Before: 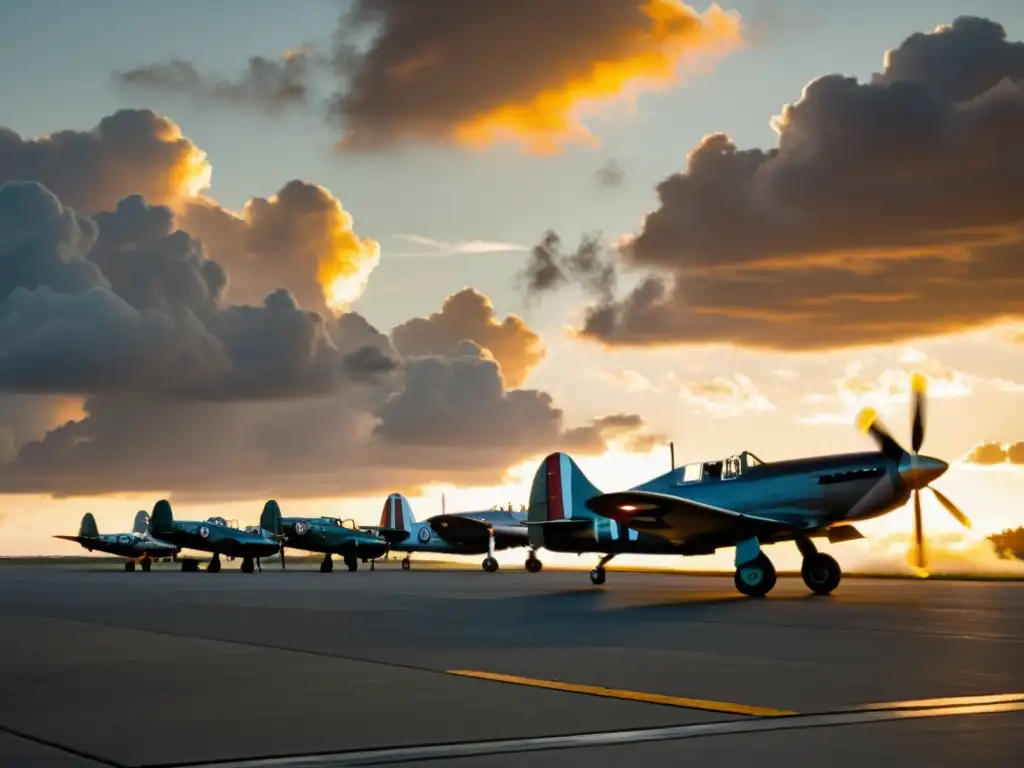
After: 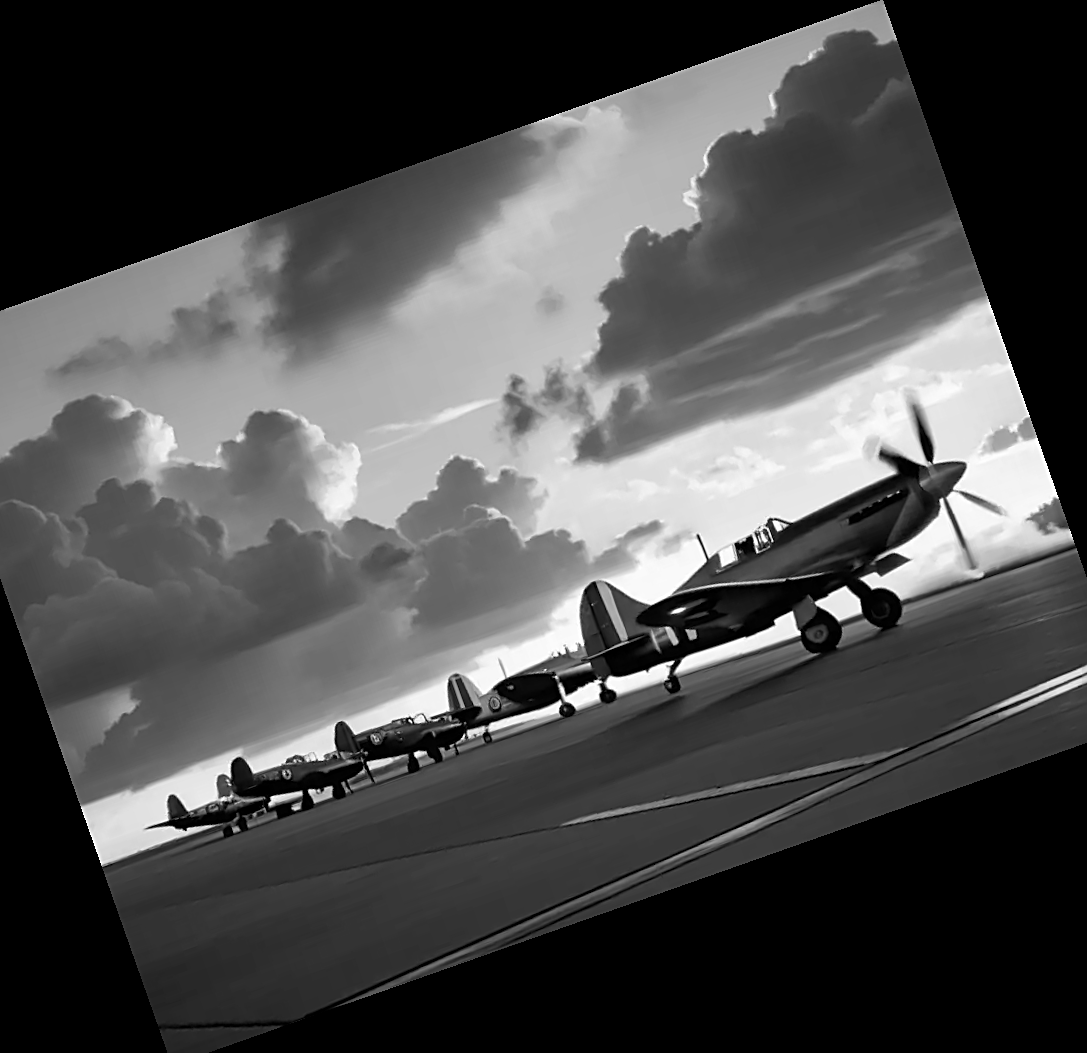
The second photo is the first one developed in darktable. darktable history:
crop and rotate: angle 19.43°, left 6.812%, right 4.125%, bottom 1.087%
sharpen: on, module defaults
monochrome: a 1.94, b -0.638
